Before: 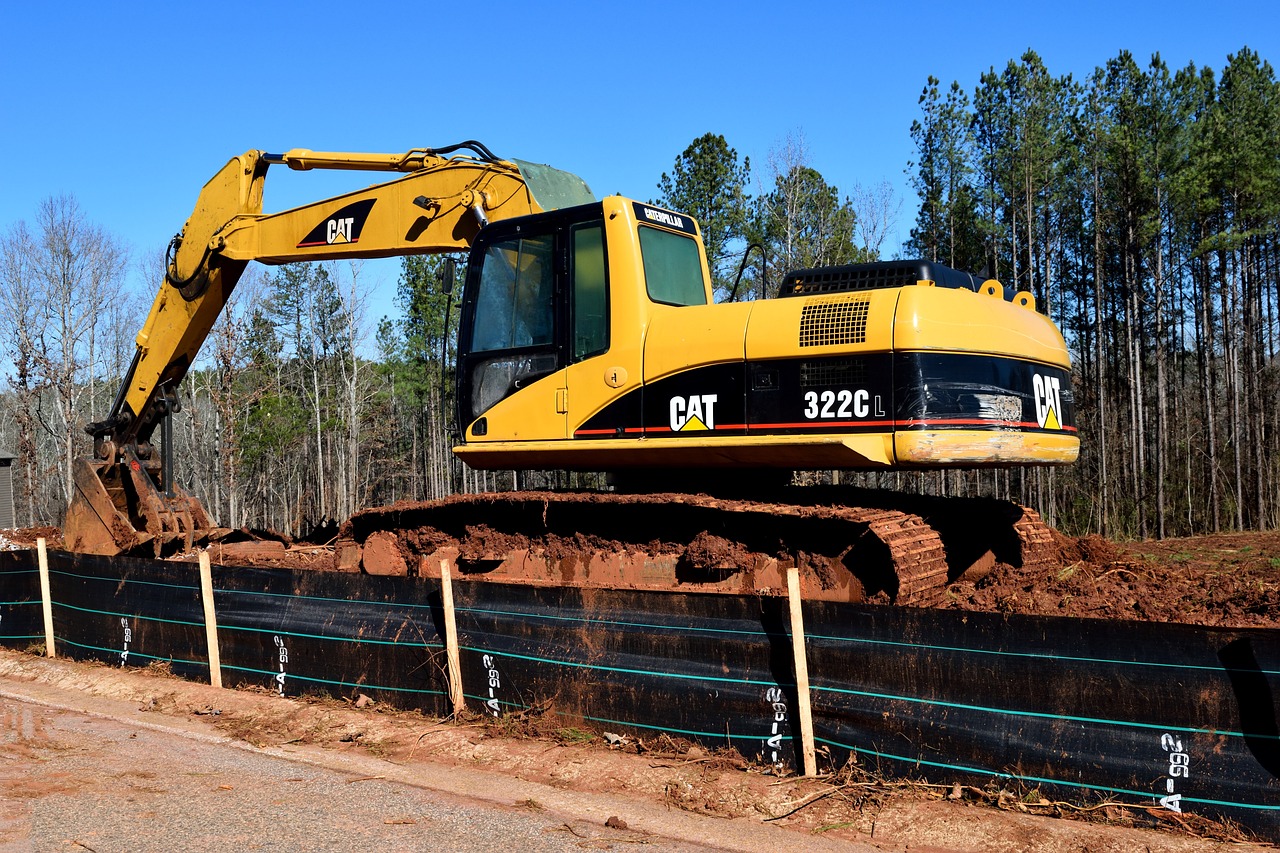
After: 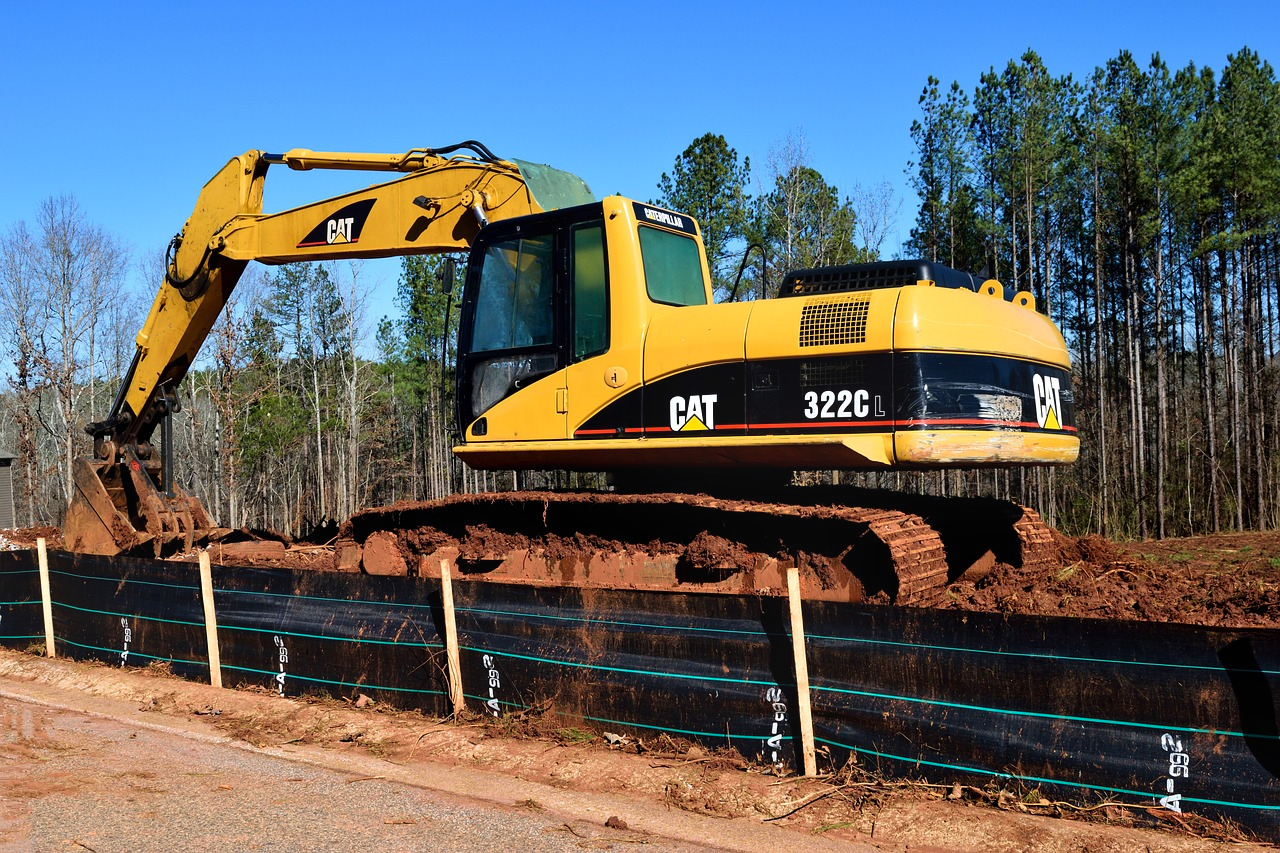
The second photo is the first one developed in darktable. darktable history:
bloom: size 15%, threshold 97%, strength 7%
velvia: on, module defaults
